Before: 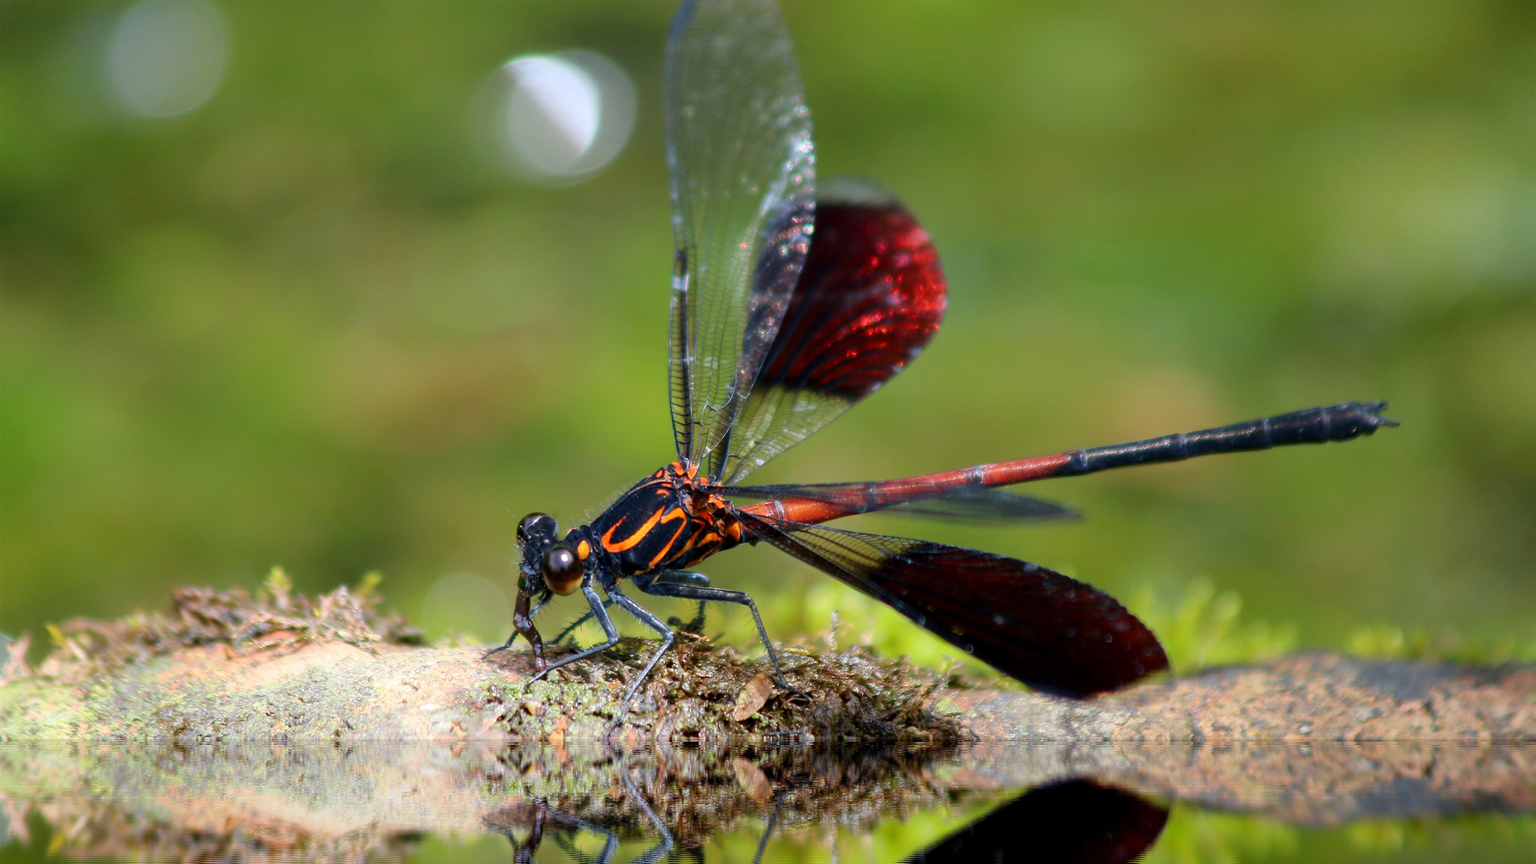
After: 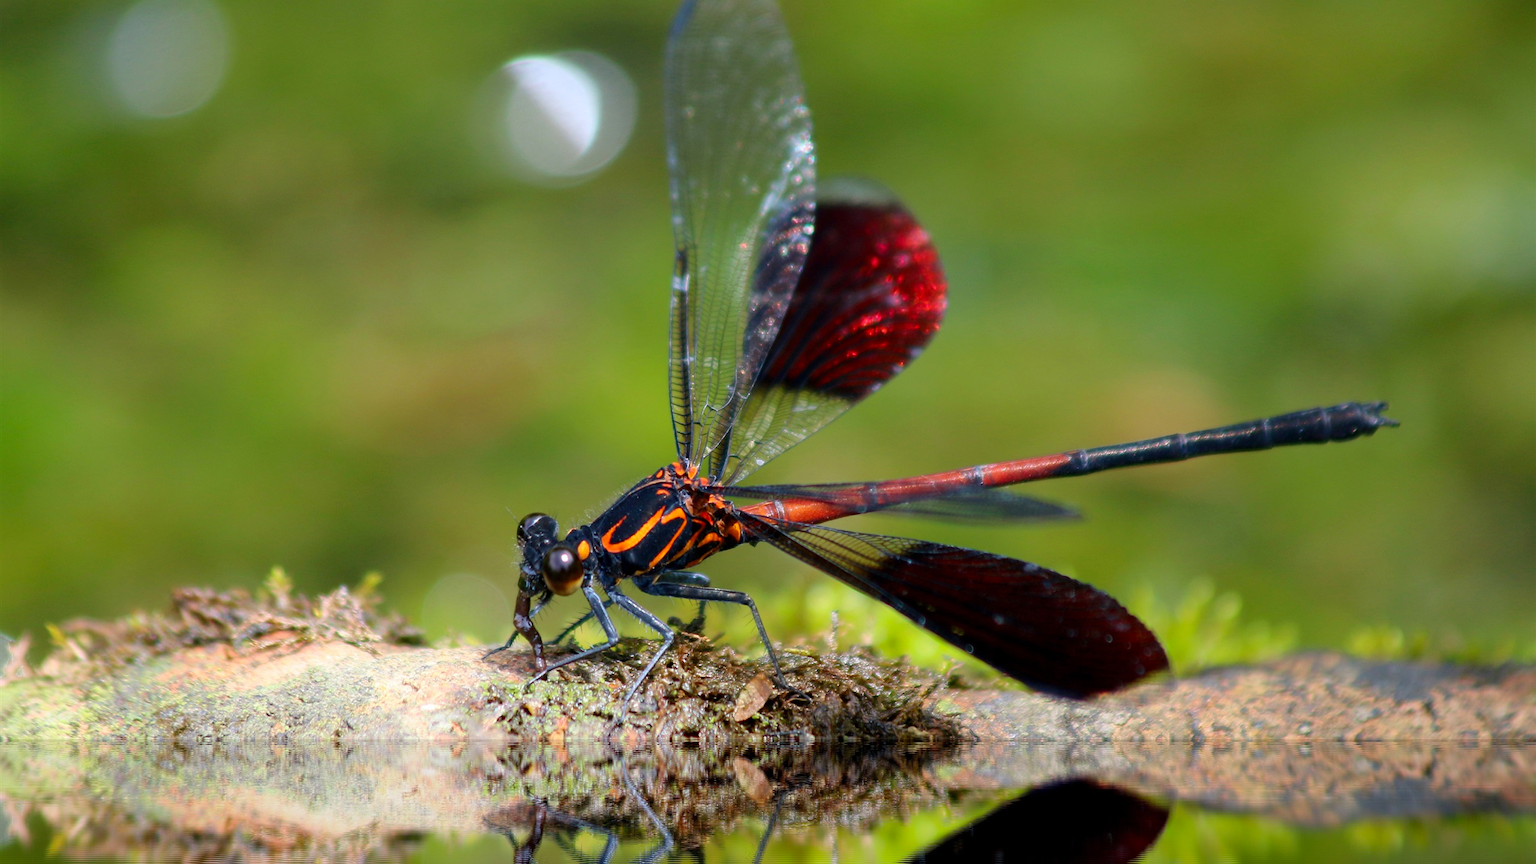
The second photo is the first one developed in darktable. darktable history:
color correction: highlights b* -0.007, saturation 1.09
